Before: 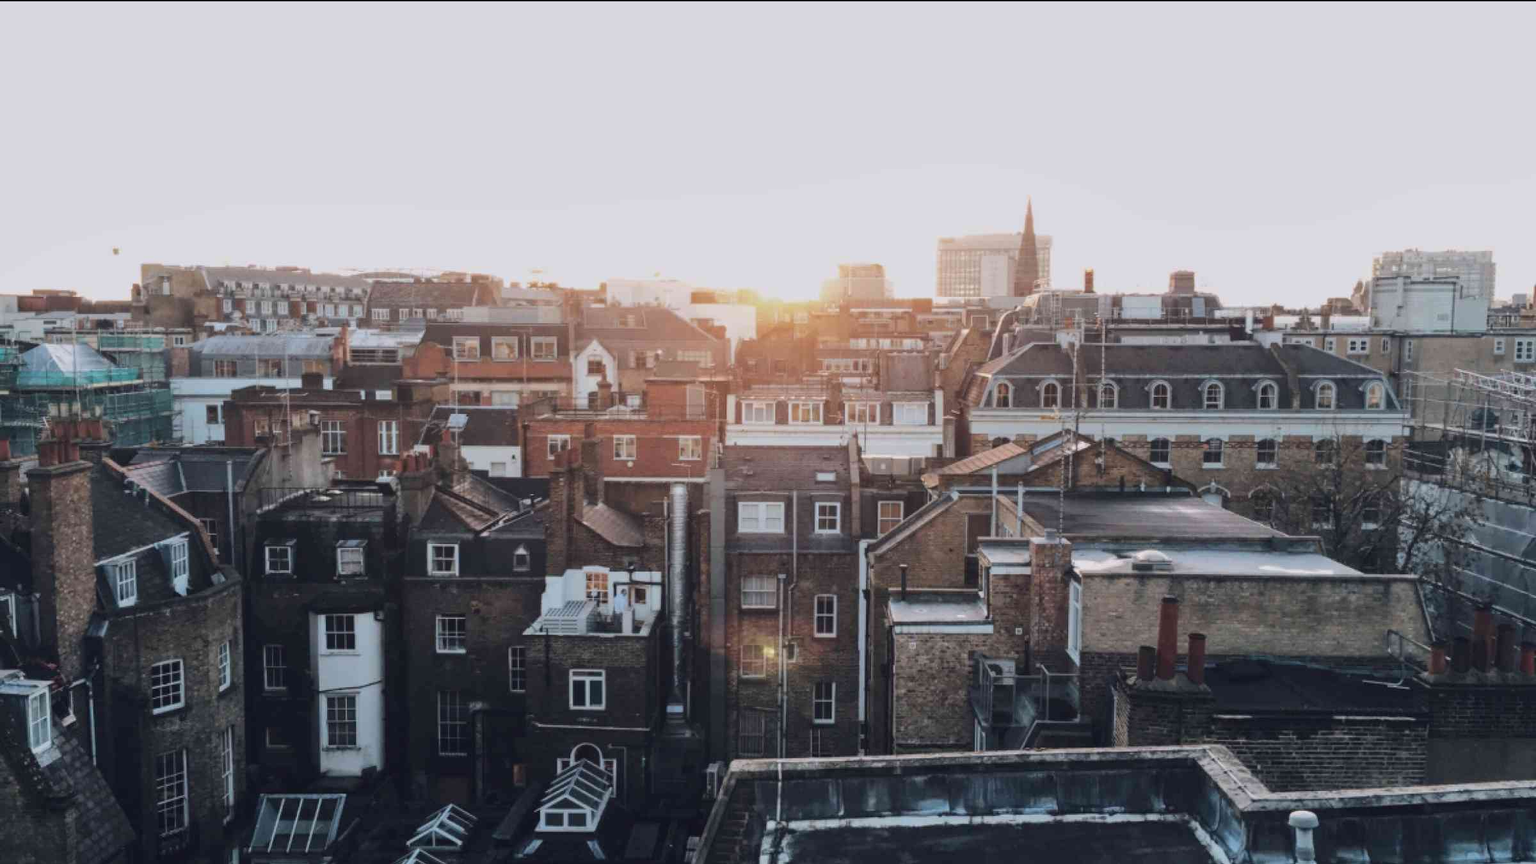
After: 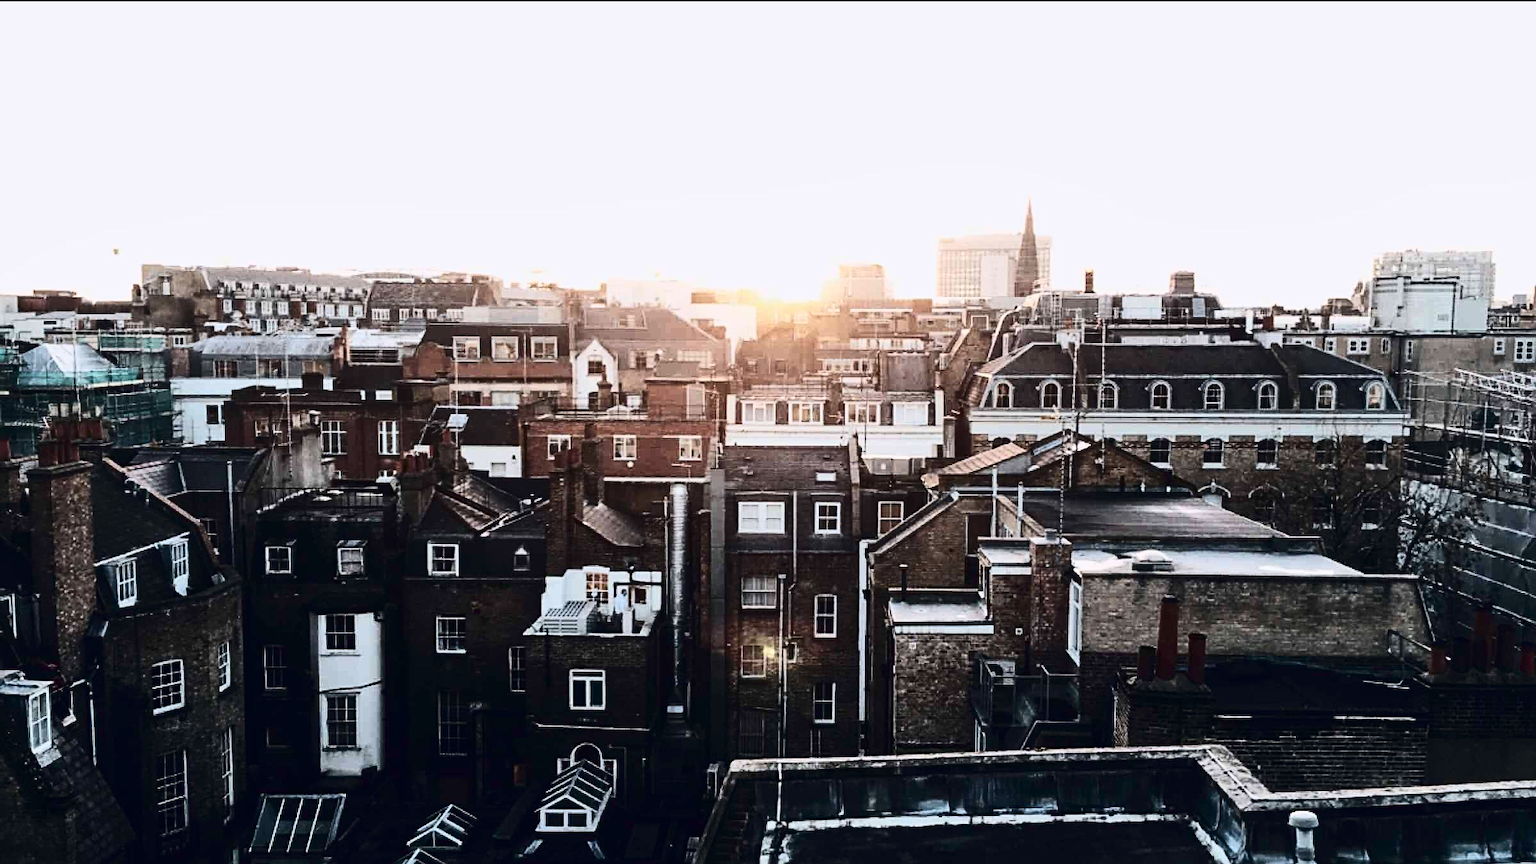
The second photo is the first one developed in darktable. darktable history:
exposure: compensate highlight preservation false
sharpen: radius 2.6, amount 0.684
contrast brightness saturation: contrast 0.495, saturation -0.099
